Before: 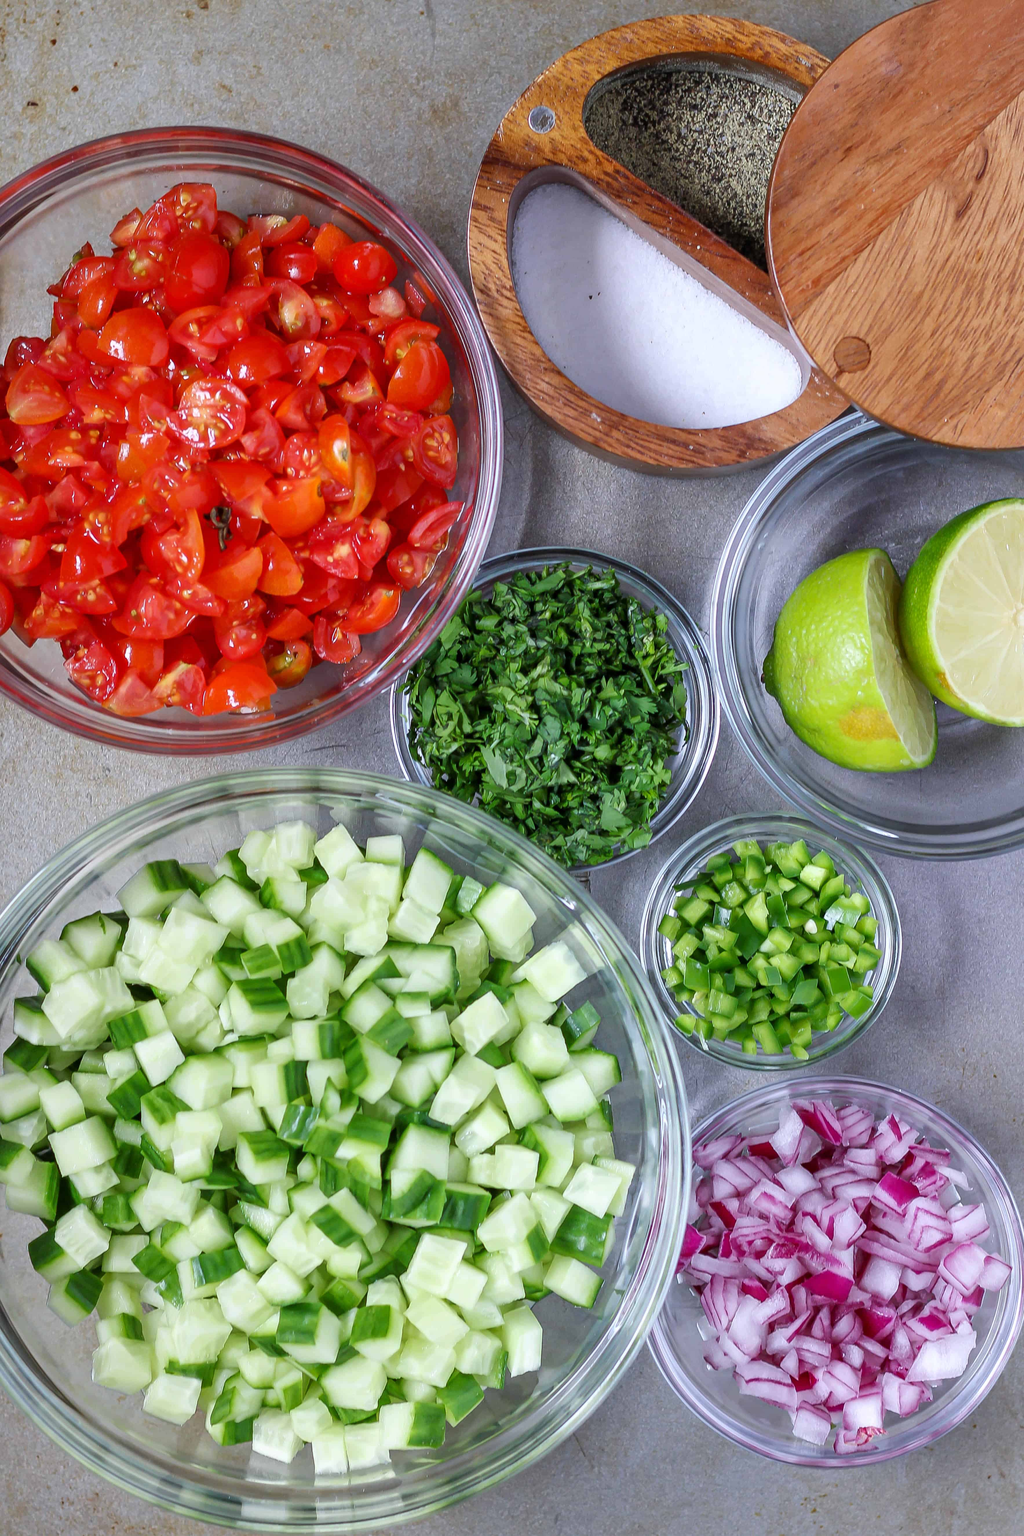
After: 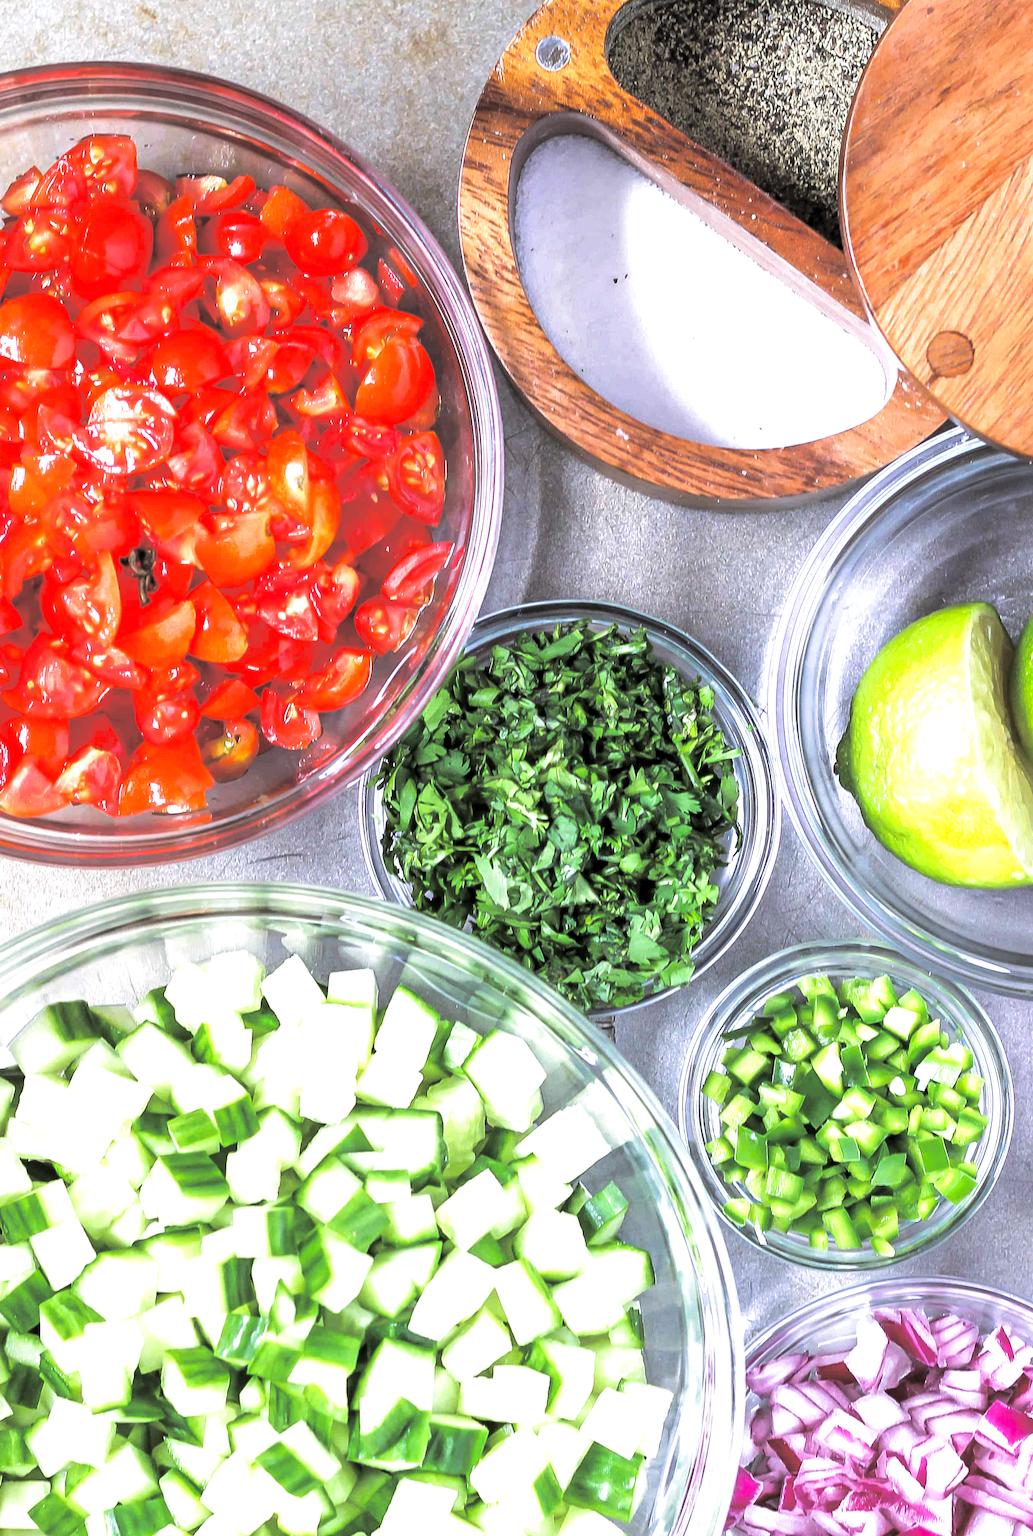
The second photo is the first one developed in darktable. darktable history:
split-toning: shadows › hue 36°, shadows › saturation 0.05, highlights › hue 10.8°, highlights › saturation 0.15, compress 40%
crop and rotate: left 10.77%, top 5.1%, right 10.41%, bottom 16.76%
exposure: black level correction 0, exposure 1.1 EV, compensate highlight preservation false
levels: levels [0.031, 0.5, 0.969]
